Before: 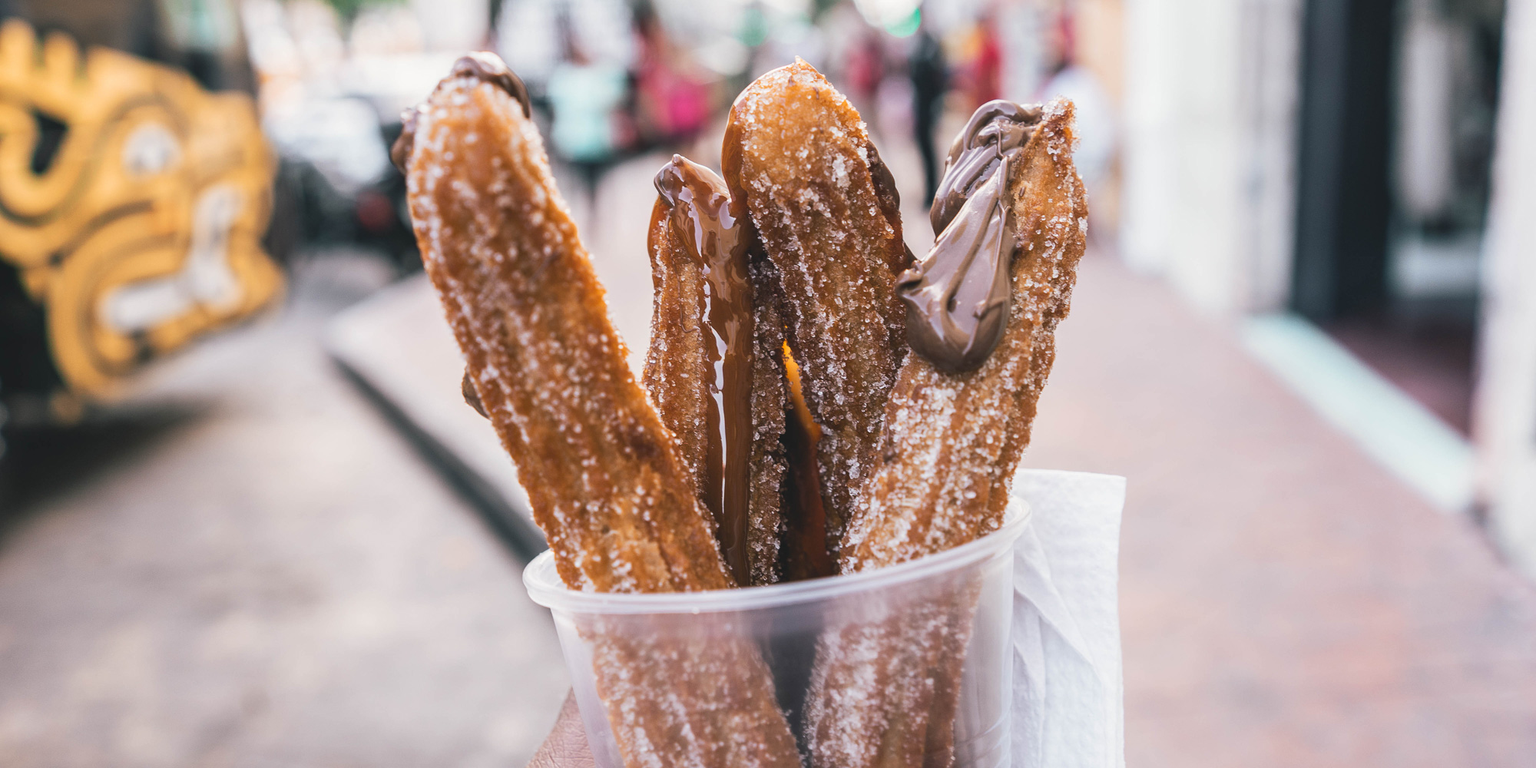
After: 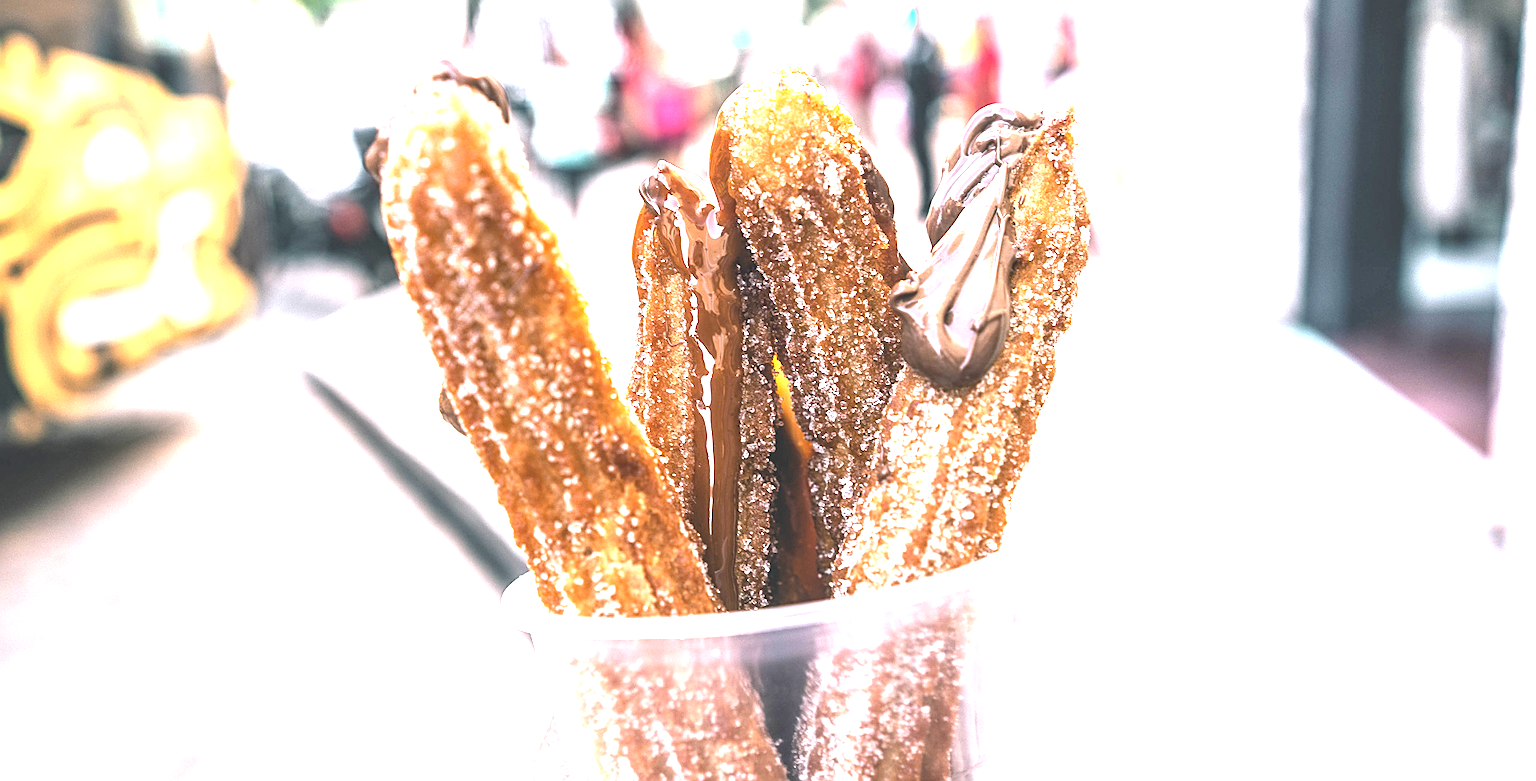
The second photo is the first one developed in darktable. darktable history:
local contrast: on, module defaults
exposure: black level correction 0, exposure 1.54 EV, compensate highlight preservation false
sharpen: on, module defaults
crop and rotate: left 2.673%, right 1.25%, bottom 2.159%
